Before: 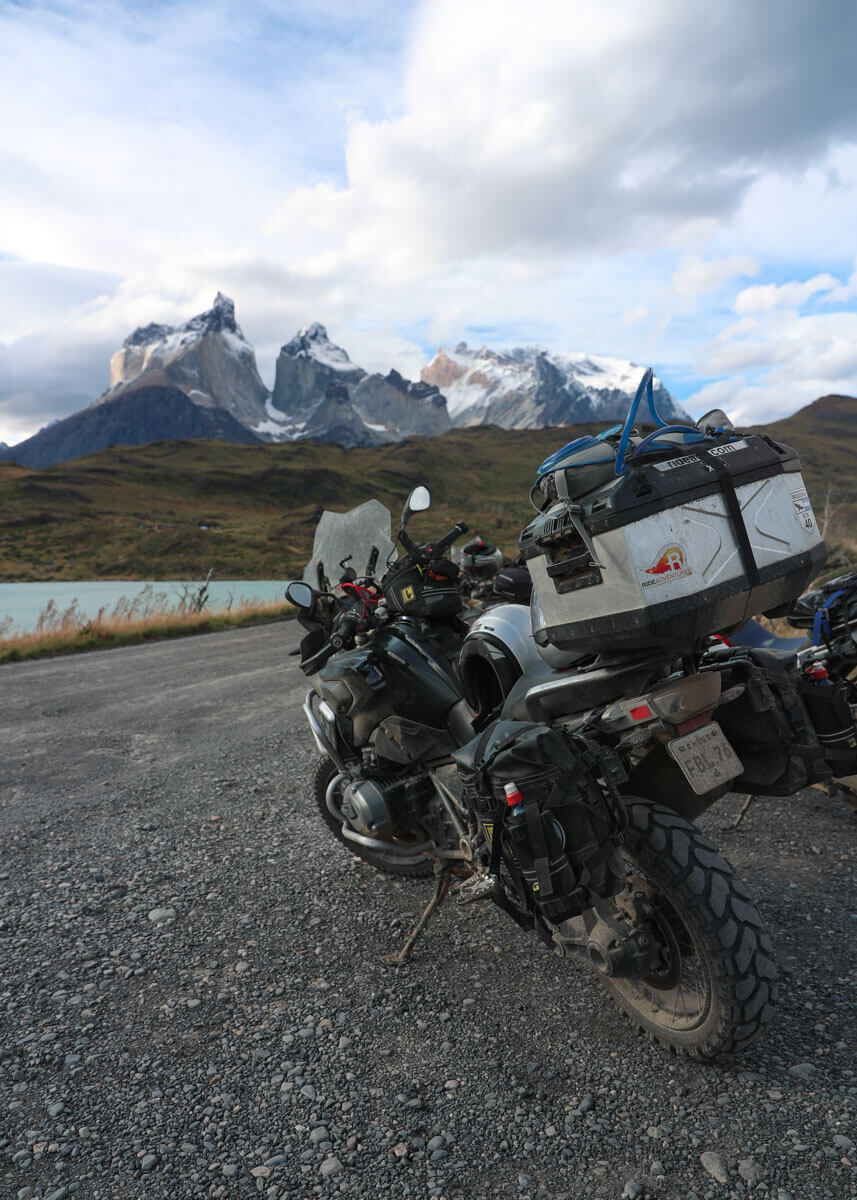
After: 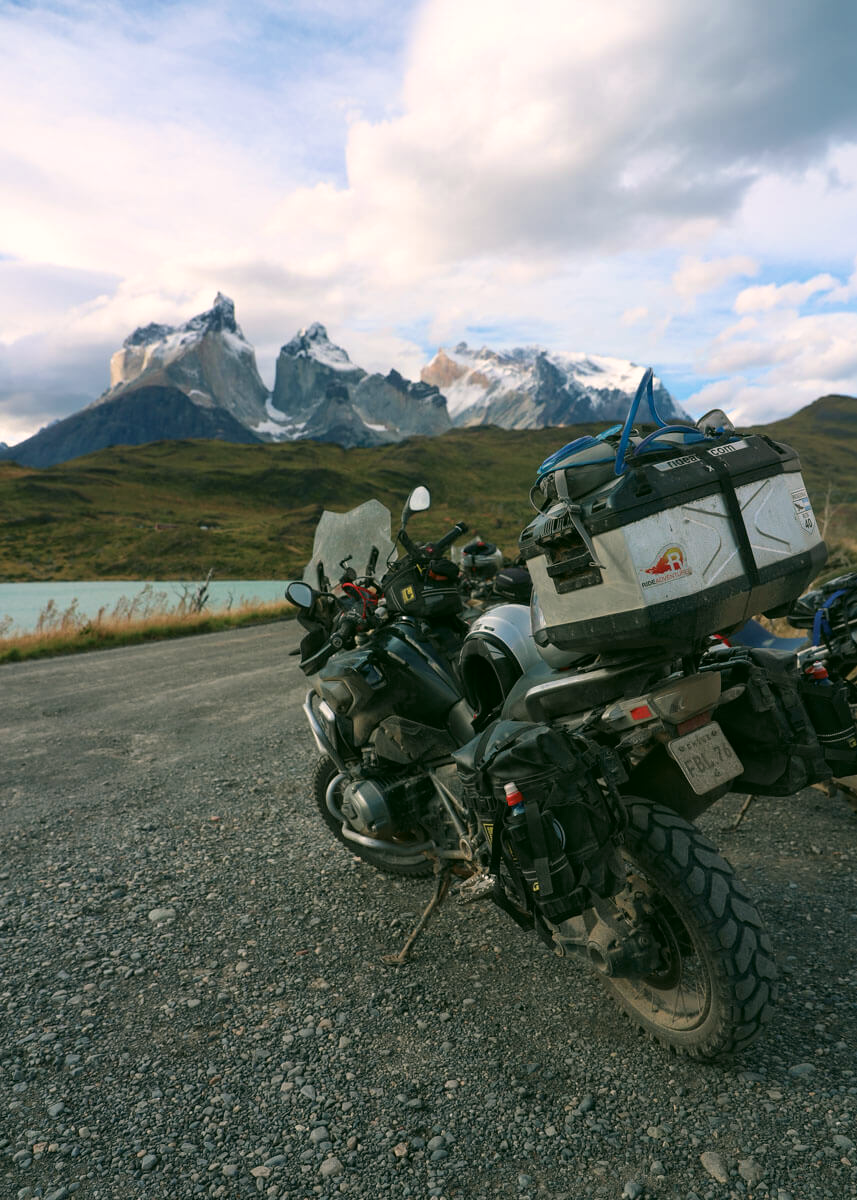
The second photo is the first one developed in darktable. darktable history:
color correction: highlights a* 4.02, highlights b* 4.98, shadows a* -7.55, shadows b* 4.98
velvia: on, module defaults
